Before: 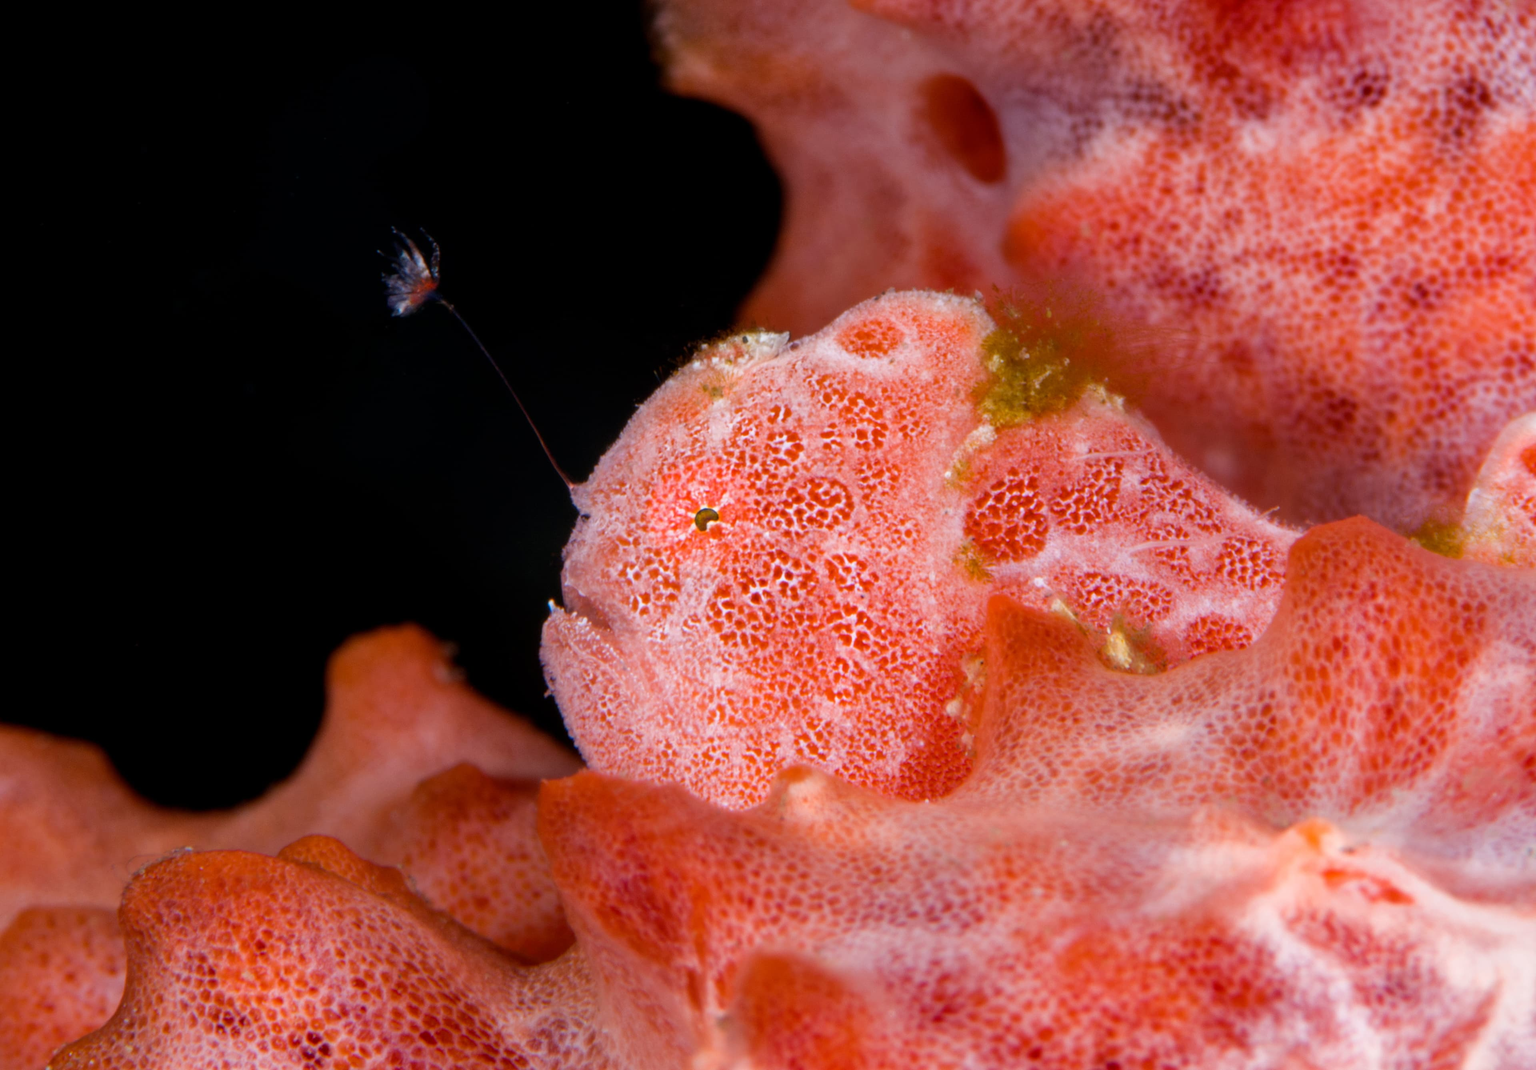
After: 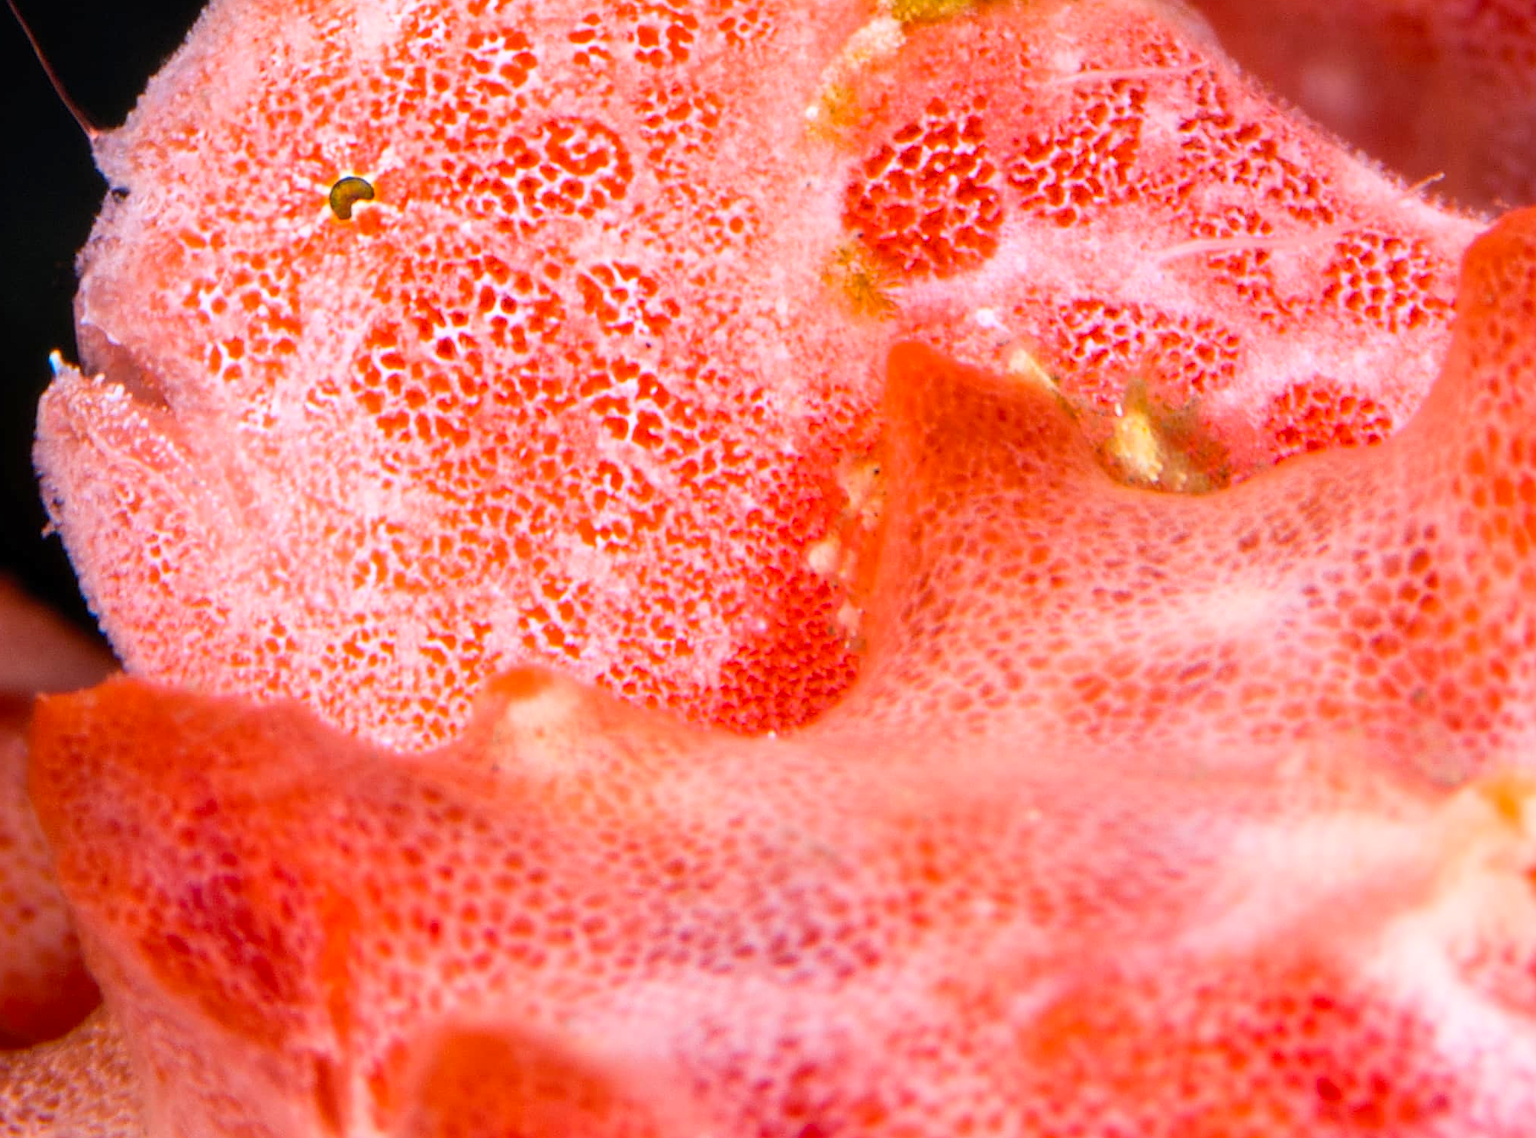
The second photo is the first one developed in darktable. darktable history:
crop: left 34.024%, top 38.859%, right 13.545%, bottom 5.324%
sharpen: on, module defaults
contrast brightness saturation: contrast 0.196, brightness 0.156, saturation 0.221
exposure: exposure 0.128 EV, compensate highlight preservation false
